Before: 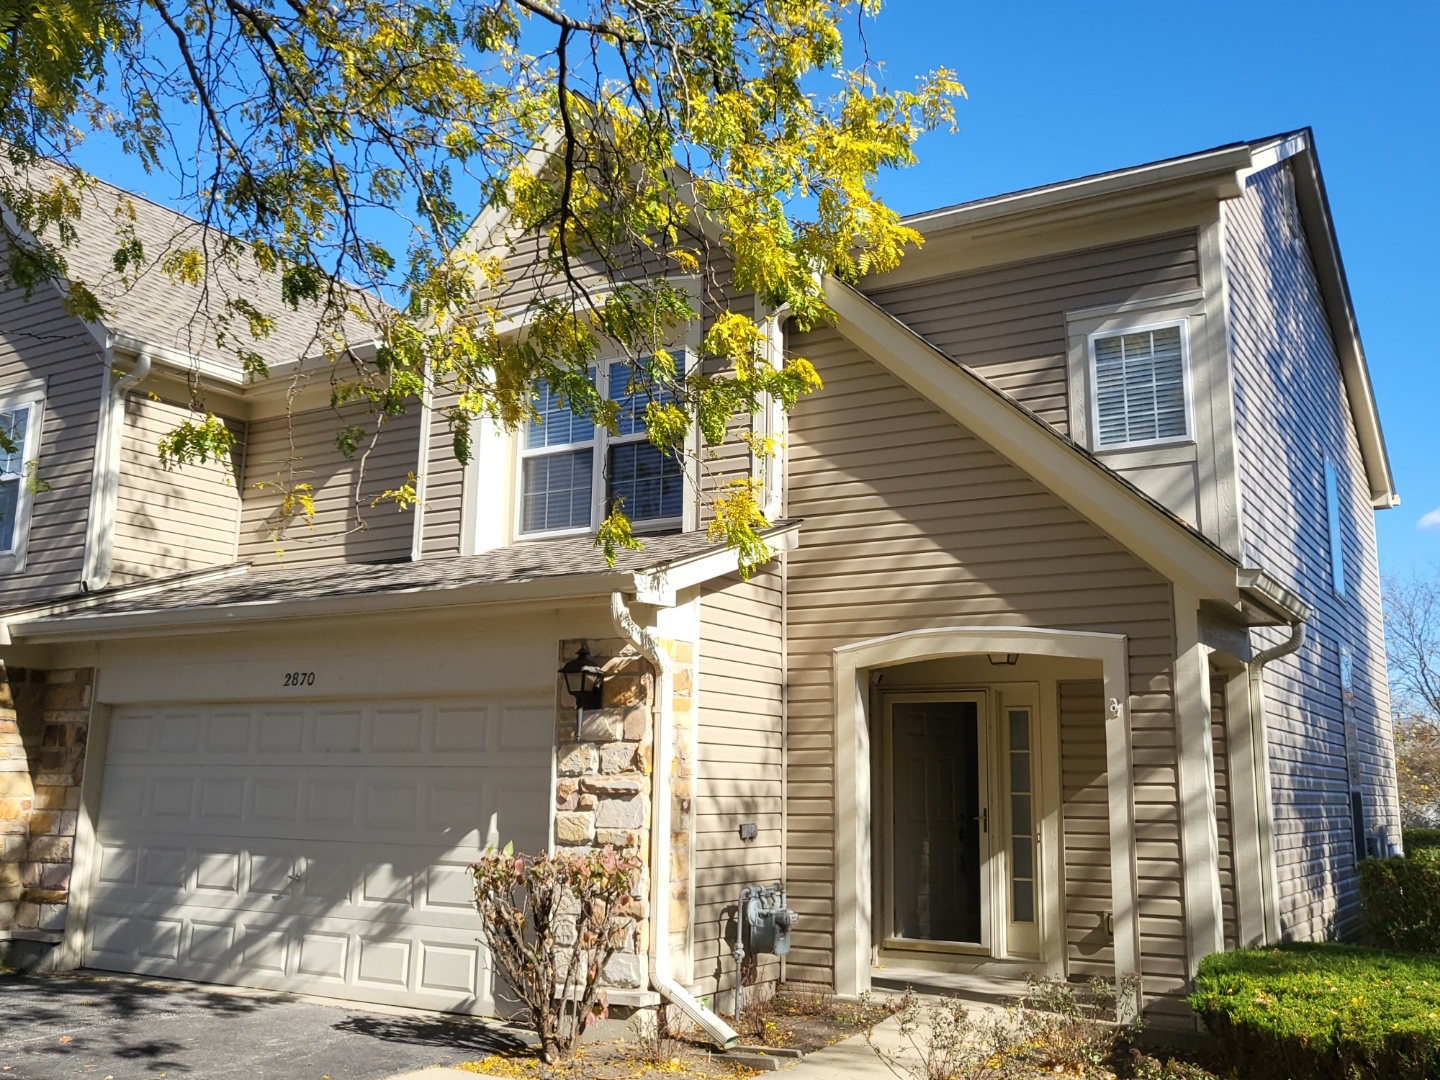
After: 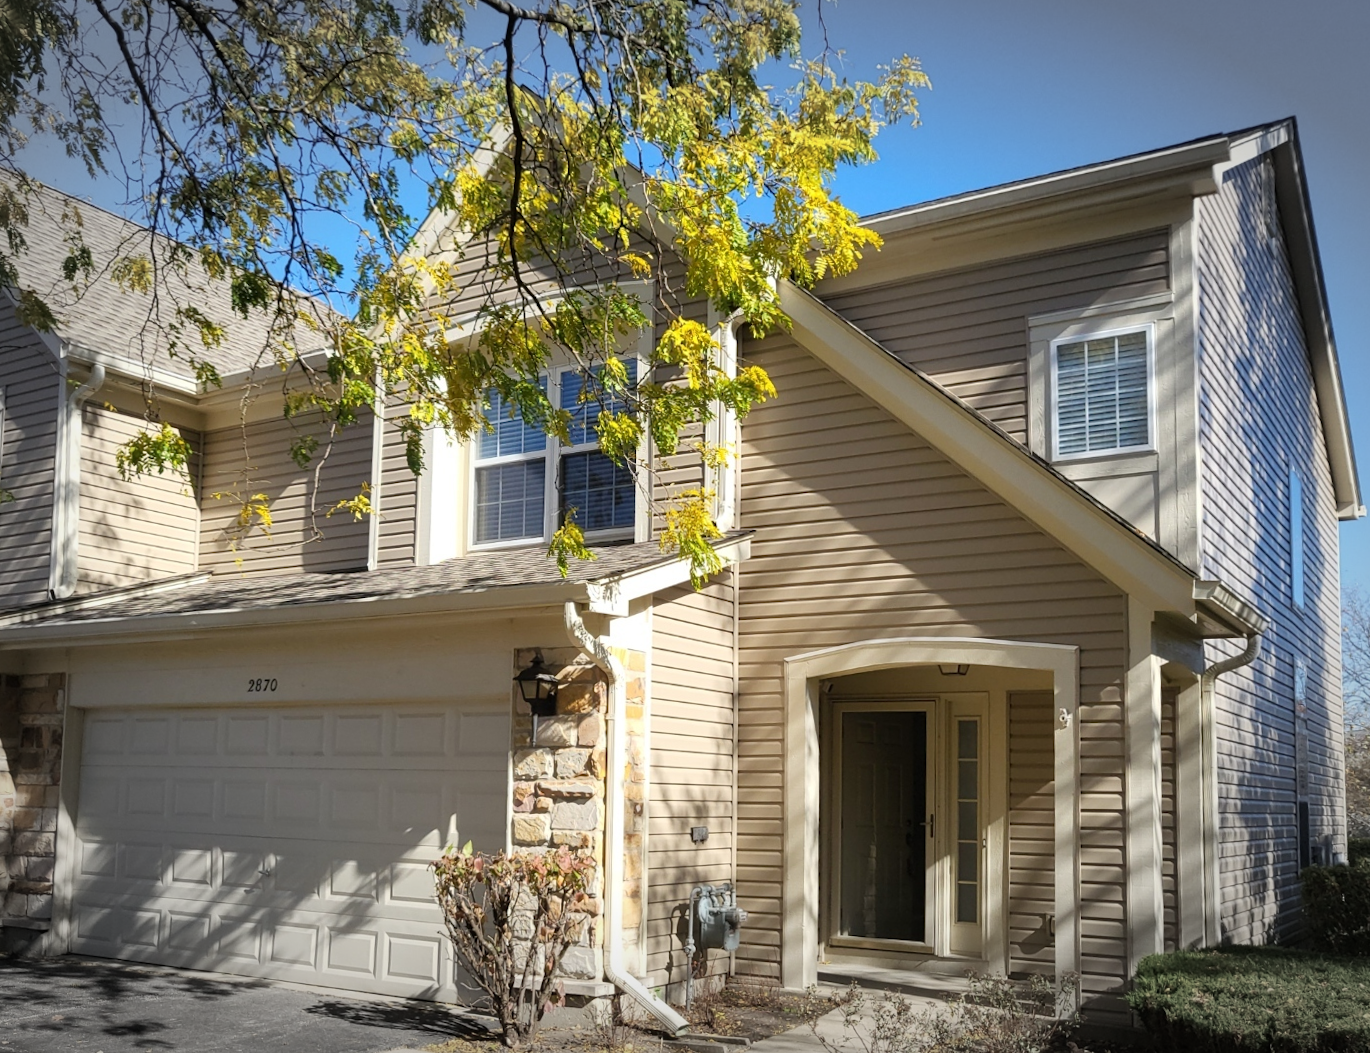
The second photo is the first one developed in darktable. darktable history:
color calibration: illuminant same as pipeline (D50), x 0.346, y 0.359, temperature 5002.42 K
vignetting: fall-off start 79.43%, saturation -0.649, width/height ratio 1.327, unbound false
rotate and perspective: rotation 0.074°, lens shift (vertical) 0.096, lens shift (horizontal) -0.041, crop left 0.043, crop right 0.952, crop top 0.024, crop bottom 0.979
